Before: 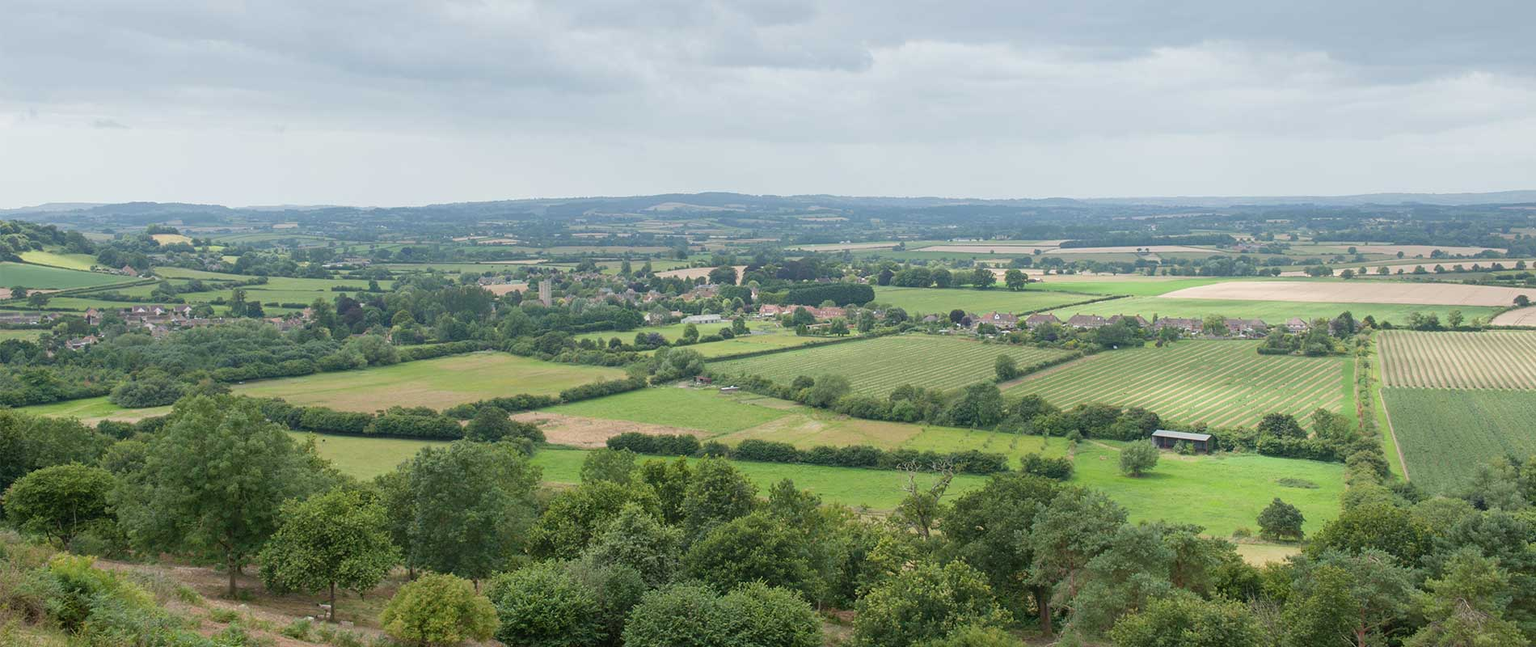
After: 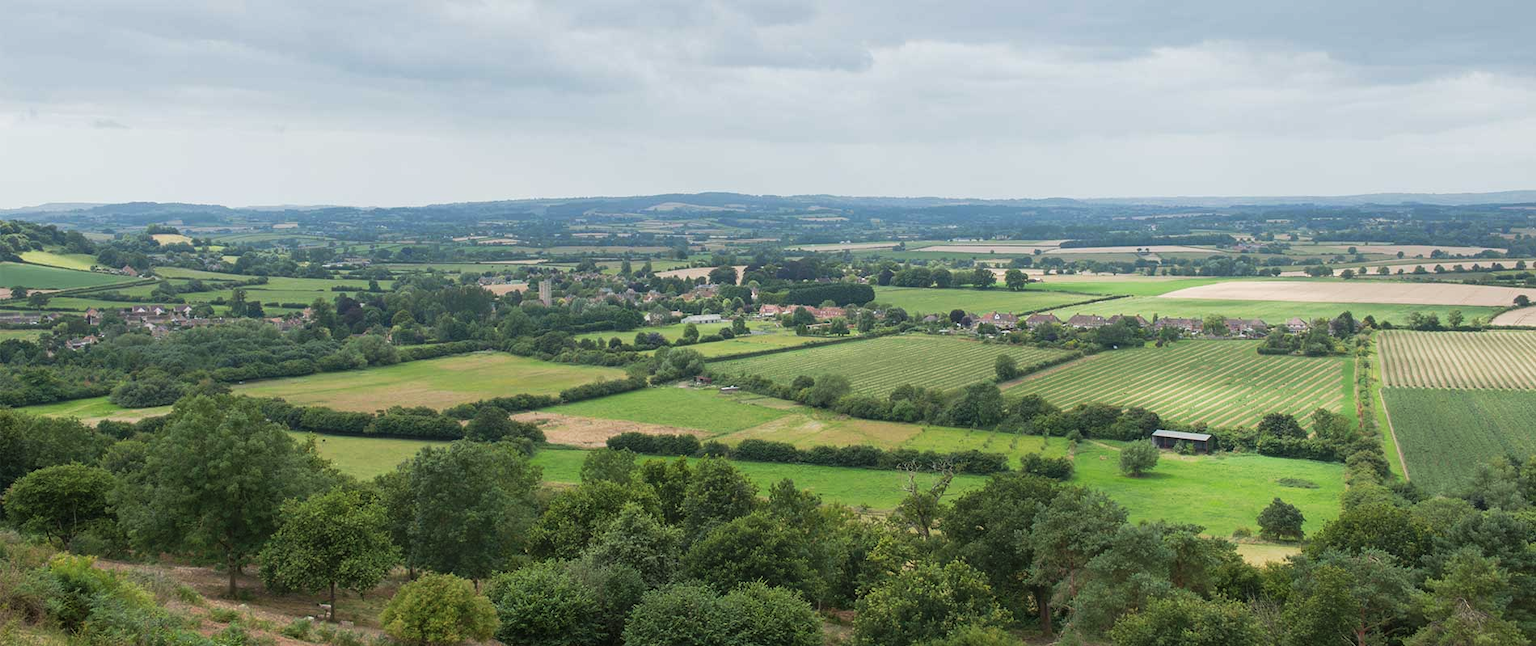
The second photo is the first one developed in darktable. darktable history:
color zones: curves: ch0 [(0.25, 0.5) (0.428, 0.473) (0.75, 0.5)]; ch1 [(0.243, 0.479) (0.398, 0.452) (0.75, 0.5)]
tone curve: curves: ch0 [(0, 0) (0.003, 0.002) (0.011, 0.009) (0.025, 0.022) (0.044, 0.041) (0.069, 0.059) (0.1, 0.082) (0.136, 0.106) (0.177, 0.138) (0.224, 0.179) (0.277, 0.226) (0.335, 0.28) (0.399, 0.342) (0.468, 0.413) (0.543, 0.493) (0.623, 0.591) (0.709, 0.699) (0.801, 0.804) (0.898, 0.899) (1, 1)], preserve colors none
